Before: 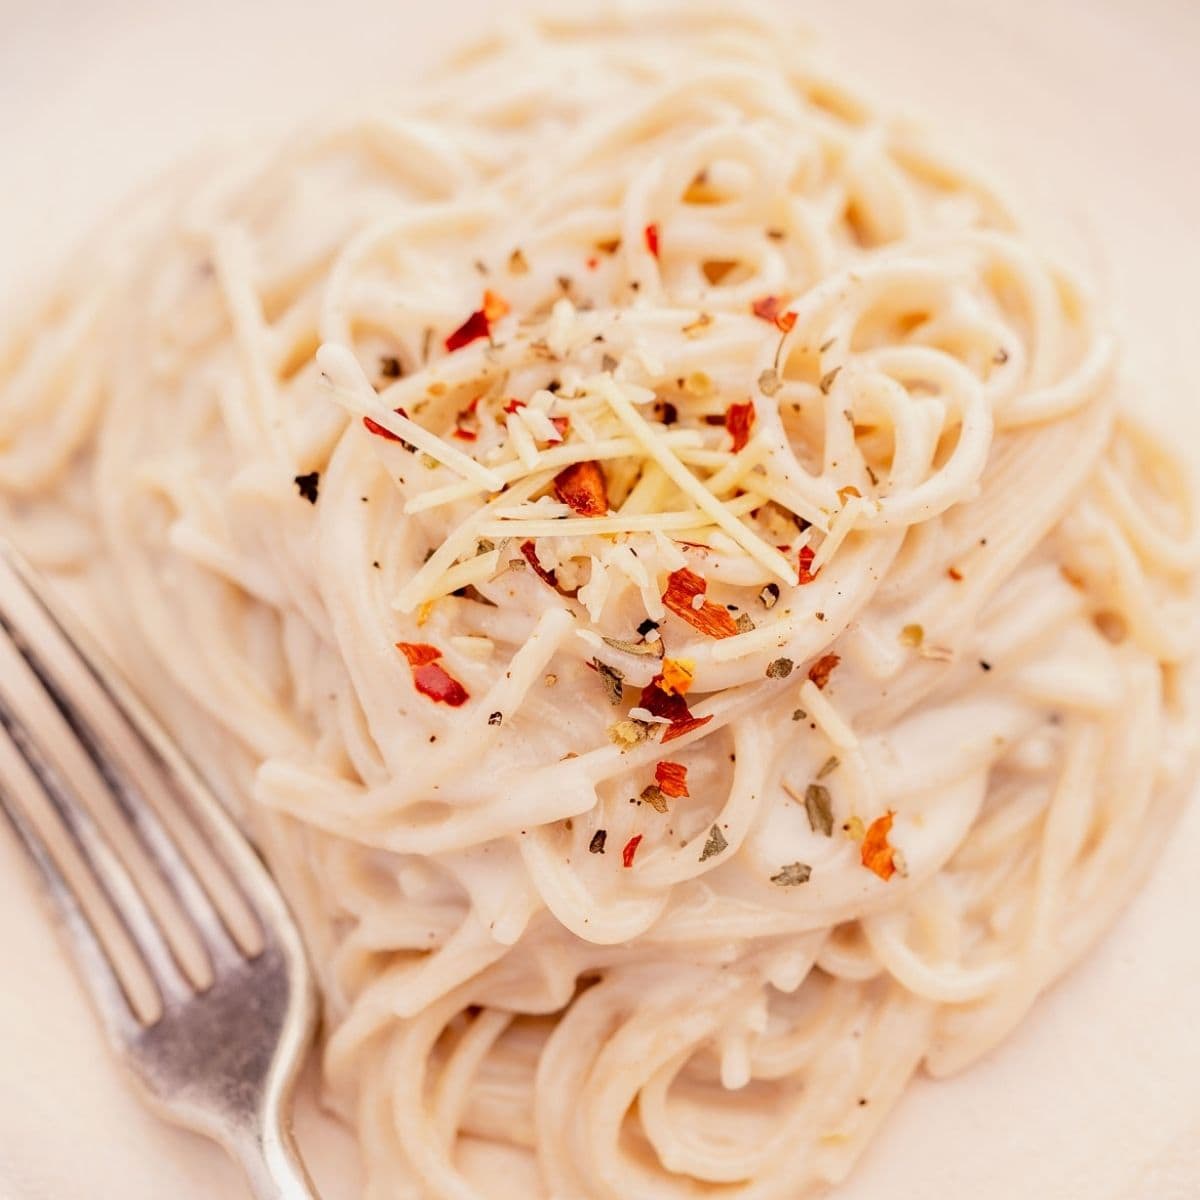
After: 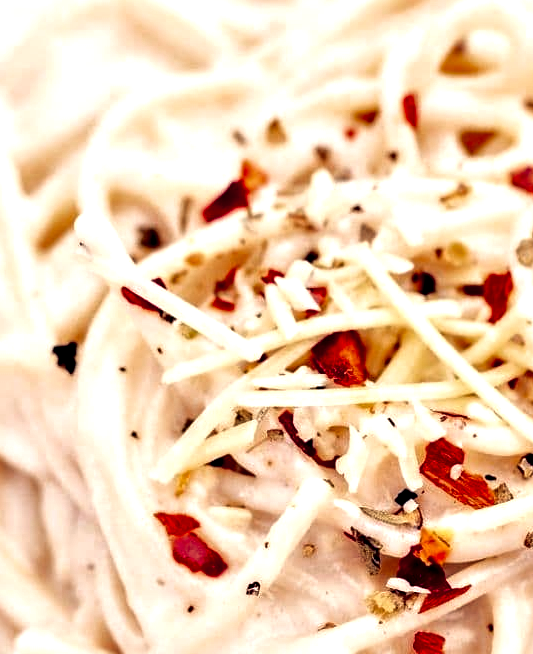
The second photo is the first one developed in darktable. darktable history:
contrast equalizer: y [[0.6 ×6], [0.55 ×6], [0 ×6], [0 ×6], [0 ×6]]
local contrast: mode bilateral grid, contrast 30, coarseness 25, midtone range 0.2
exposure: black level correction 0, exposure 0.699 EV, compensate highlight preservation false
crop: left 20.199%, top 10.915%, right 35.316%, bottom 34.51%
color balance rgb: shadows lift › luminance -29.041%, shadows lift › chroma 14.845%, shadows lift › hue 268.45°, linear chroma grading › shadows -1.945%, linear chroma grading › highlights -14.647%, linear chroma grading › global chroma -9.382%, linear chroma grading › mid-tones -10.043%, perceptual saturation grading › global saturation 9.773%, saturation formula JzAzBz (2021)
color zones: curves: ch0 [(0, 0.425) (0.143, 0.422) (0.286, 0.42) (0.429, 0.419) (0.571, 0.419) (0.714, 0.42) (0.857, 0.422) (1, 0.425)]
